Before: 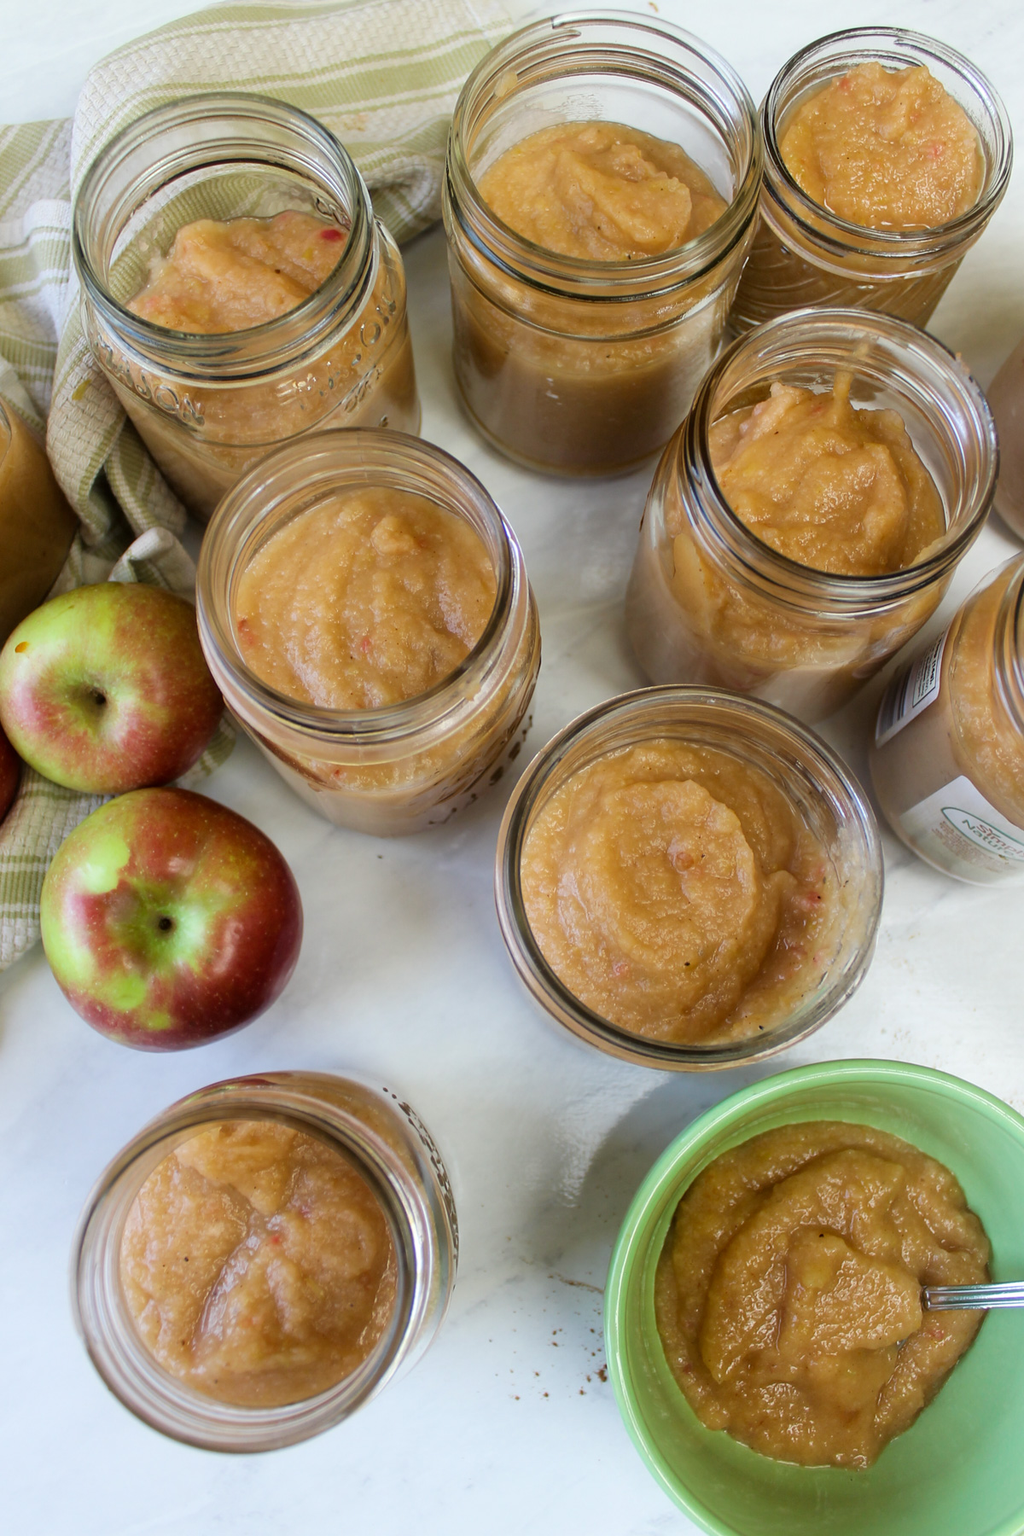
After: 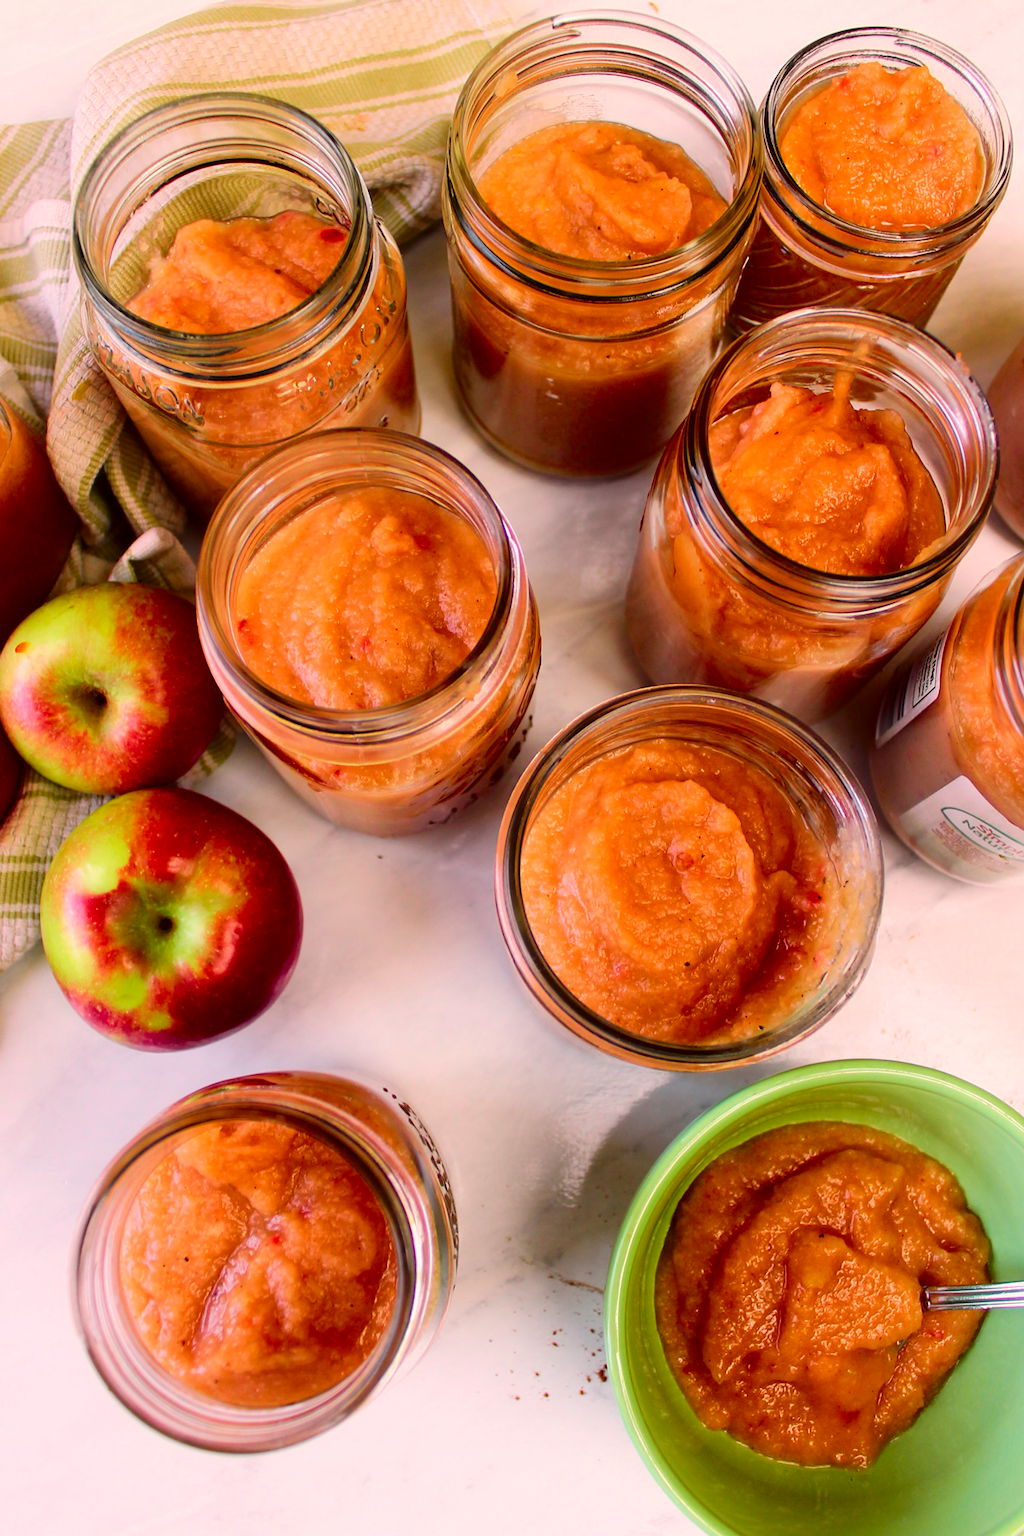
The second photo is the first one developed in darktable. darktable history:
white balance: red 1.127, blue 0.943
tone curve: curves: ch0 [(0, 0) (0.106, 0.026) (0.275, 0.155) (0.392, 0.314) (0.513, 0.481) (0.657, 0.667) (1, 1)]; ch1 [(0, 0) (0.5, 0.511) (0.536, 0.579) (0.587, 0.69) (1, 1)]; ch2 [(0, 0) (0.5, 0.5) (0.55, 0.552) (0.625, 0.699) (1, 1)], color space Lab, independent channels, preserve colors none
